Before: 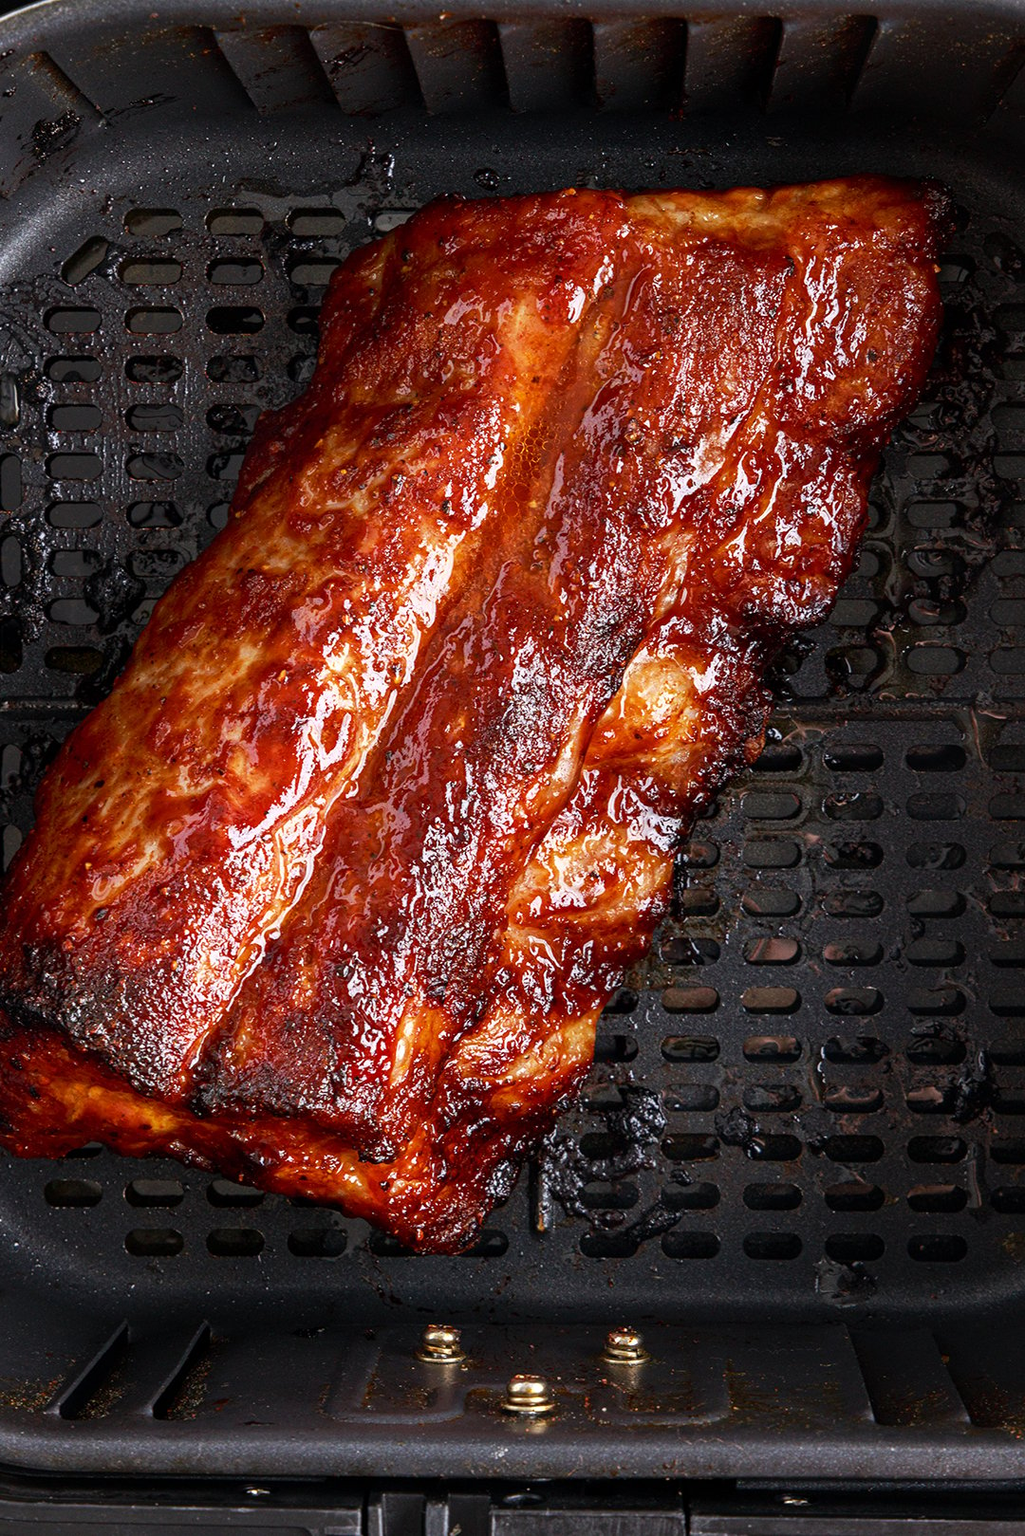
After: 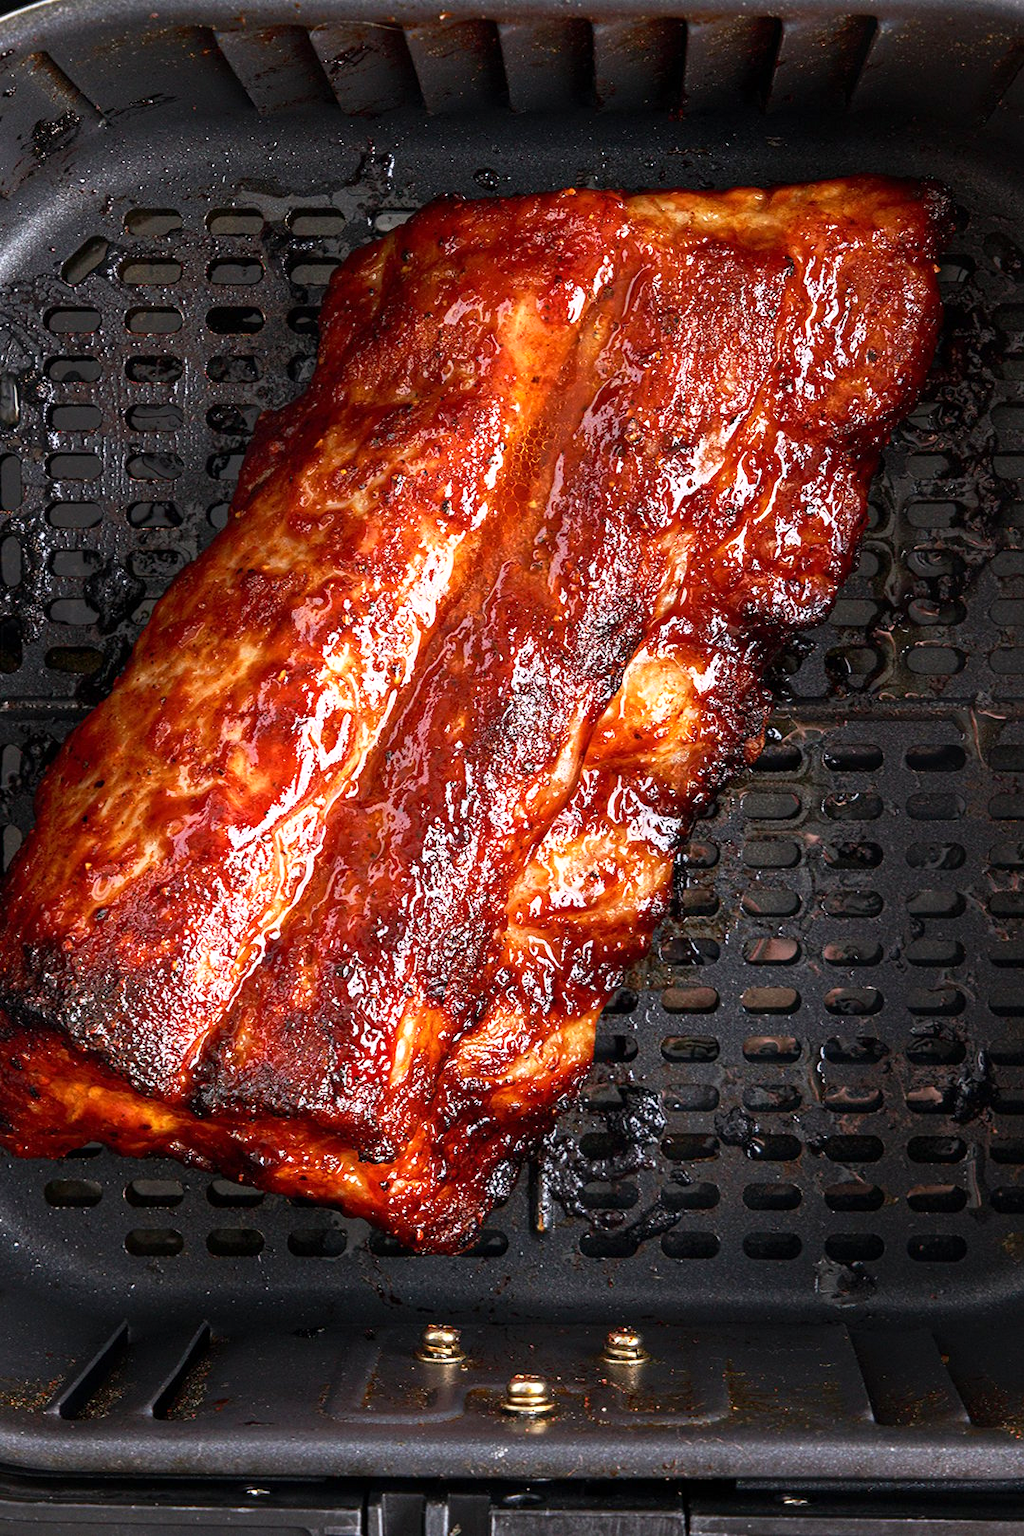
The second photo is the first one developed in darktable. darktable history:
exposure: exposure 0.2 EV, compensate highlight preservation false
base curve: curves: ch0 [(0, 0) (0.666, 0.806) (1, 1)]
